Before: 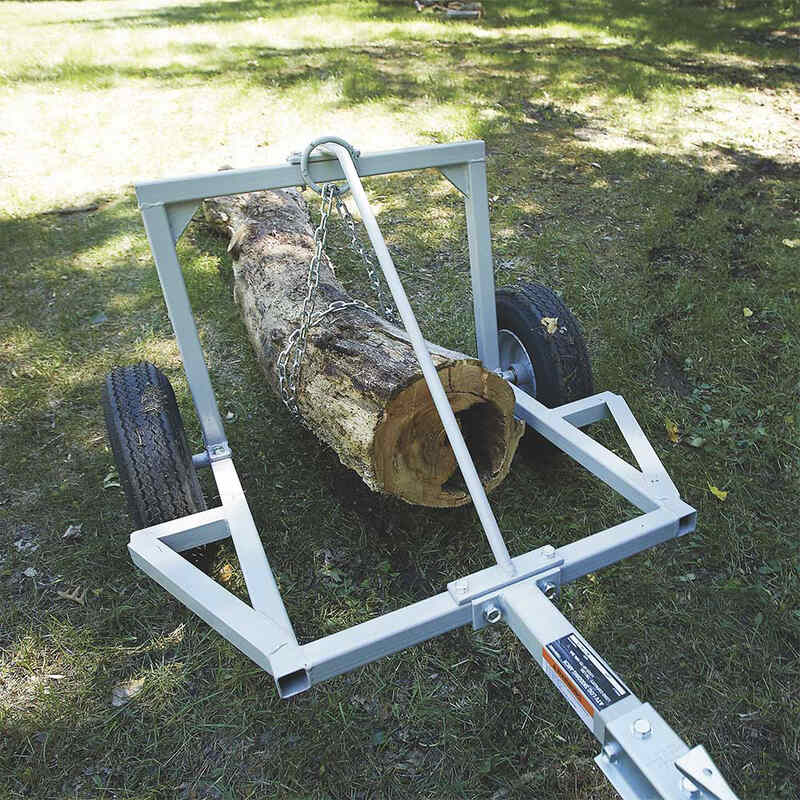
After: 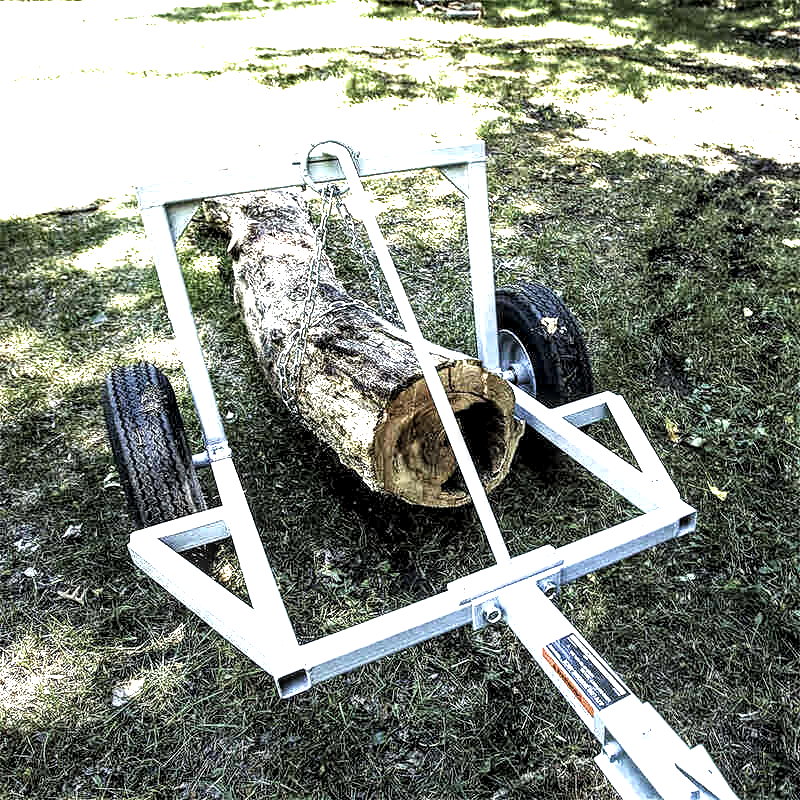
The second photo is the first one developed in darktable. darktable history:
exposure: exposure 0.654 EV, compensate highlight preservation false
filmic rgb: black relative exposure -8.2 EV, white relative exposure 2.24 EV, threshold 3.02 EV, hardness 7.05, latitude 86.15%, contrast 1.711, highlights saturation mix -3.37%, shadows ↔ highlights balance -3.04%, color science v6 (2022), enable highlight reconstruction true
local contrast: detail 203%
